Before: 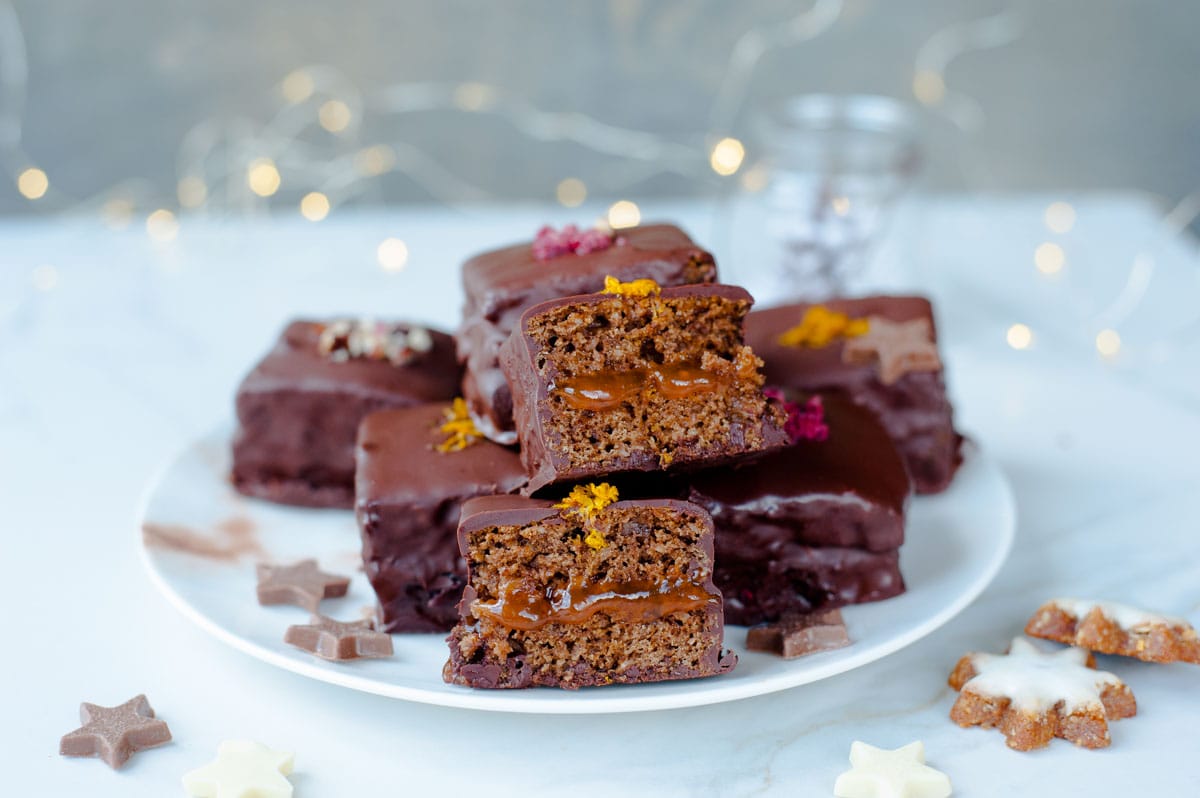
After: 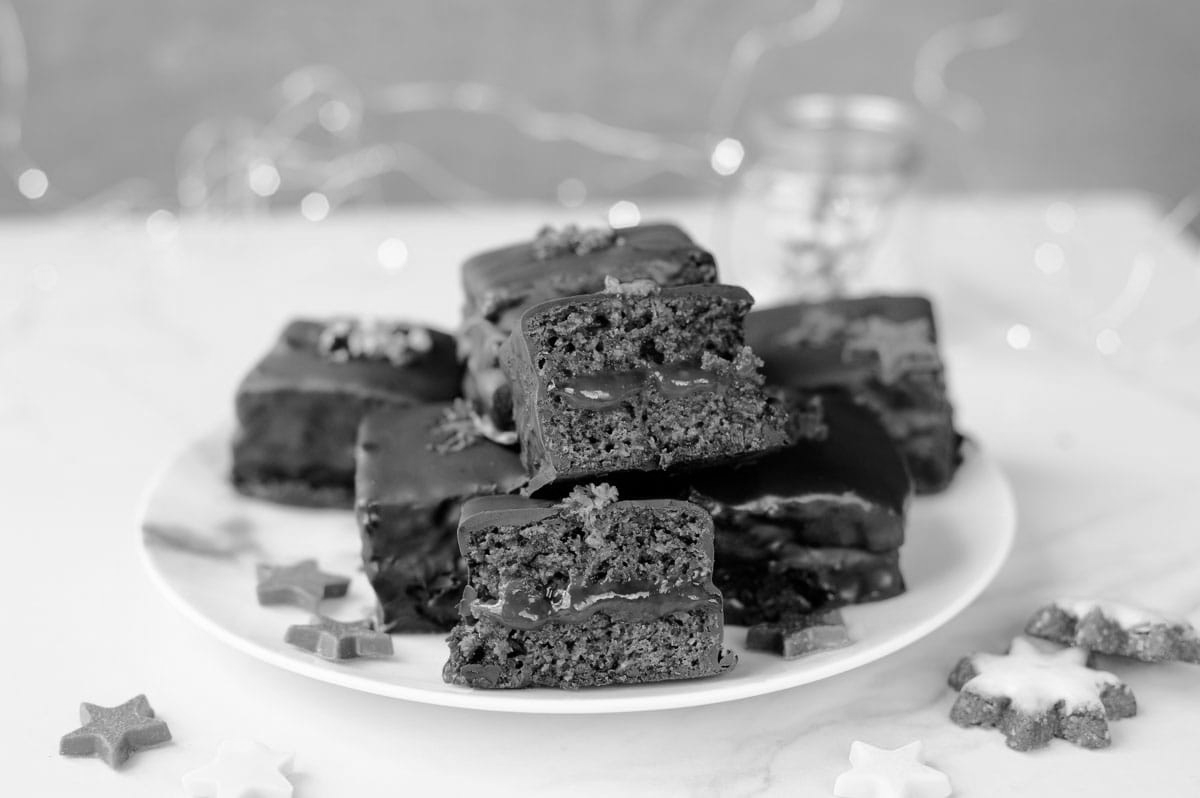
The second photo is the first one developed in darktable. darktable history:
color calibration: output gray [0.22, 0.42, 0.37, 0], gray › normalize channels true, x 0.367, y 0.379, temperature 4403.12 K, gamut compression 0.003
